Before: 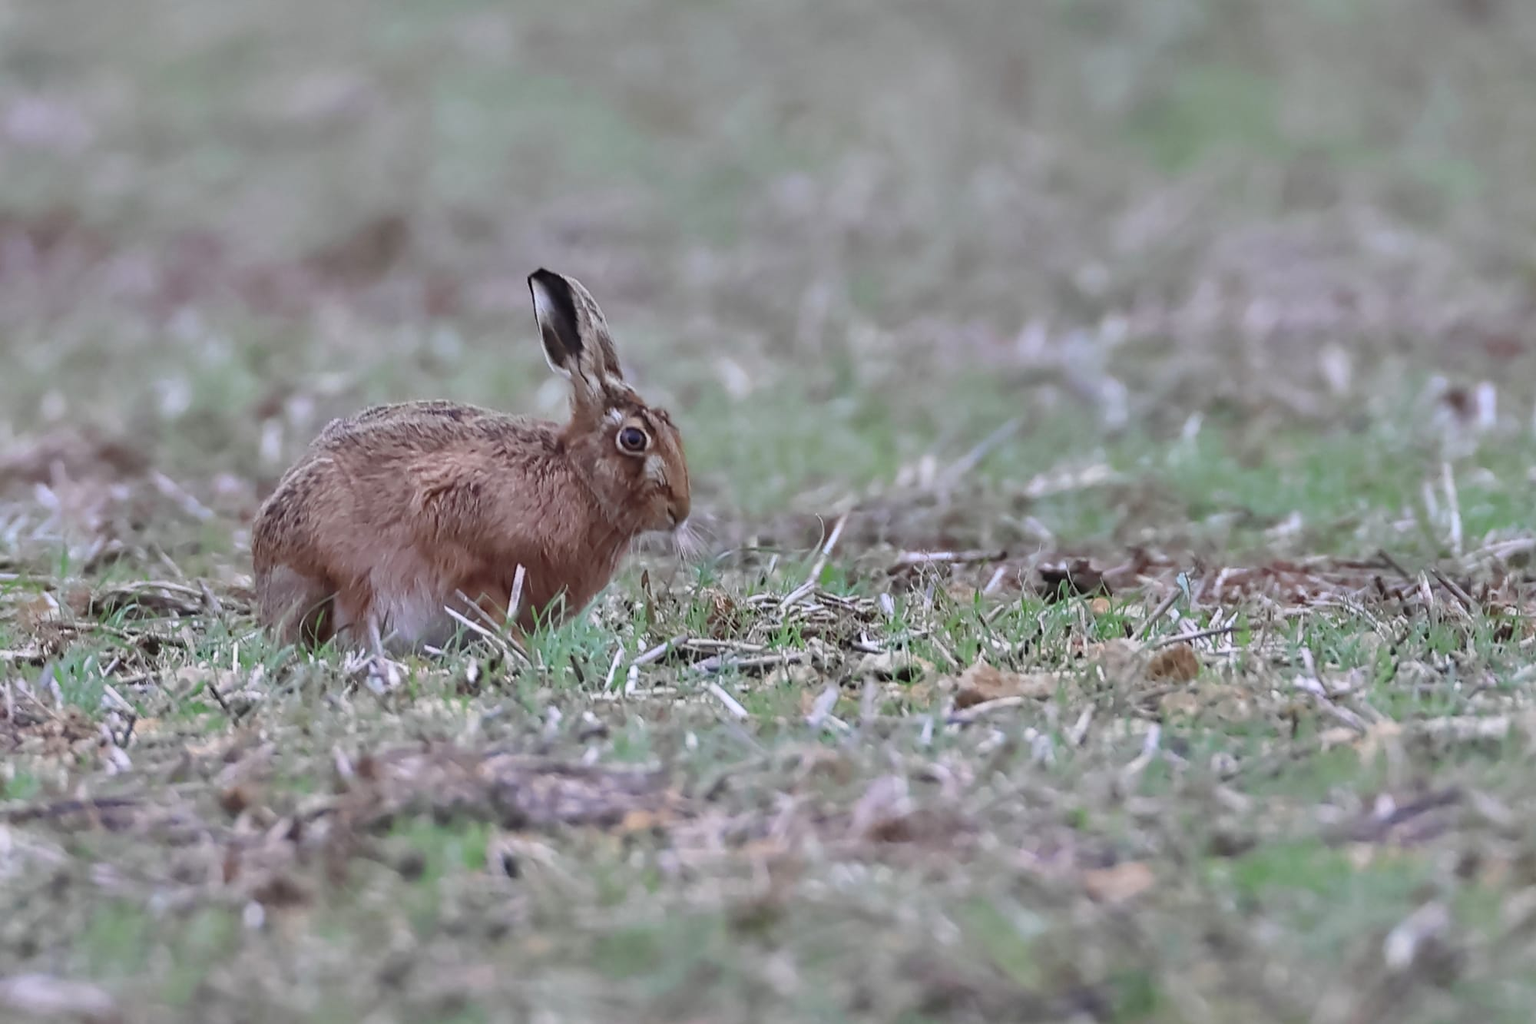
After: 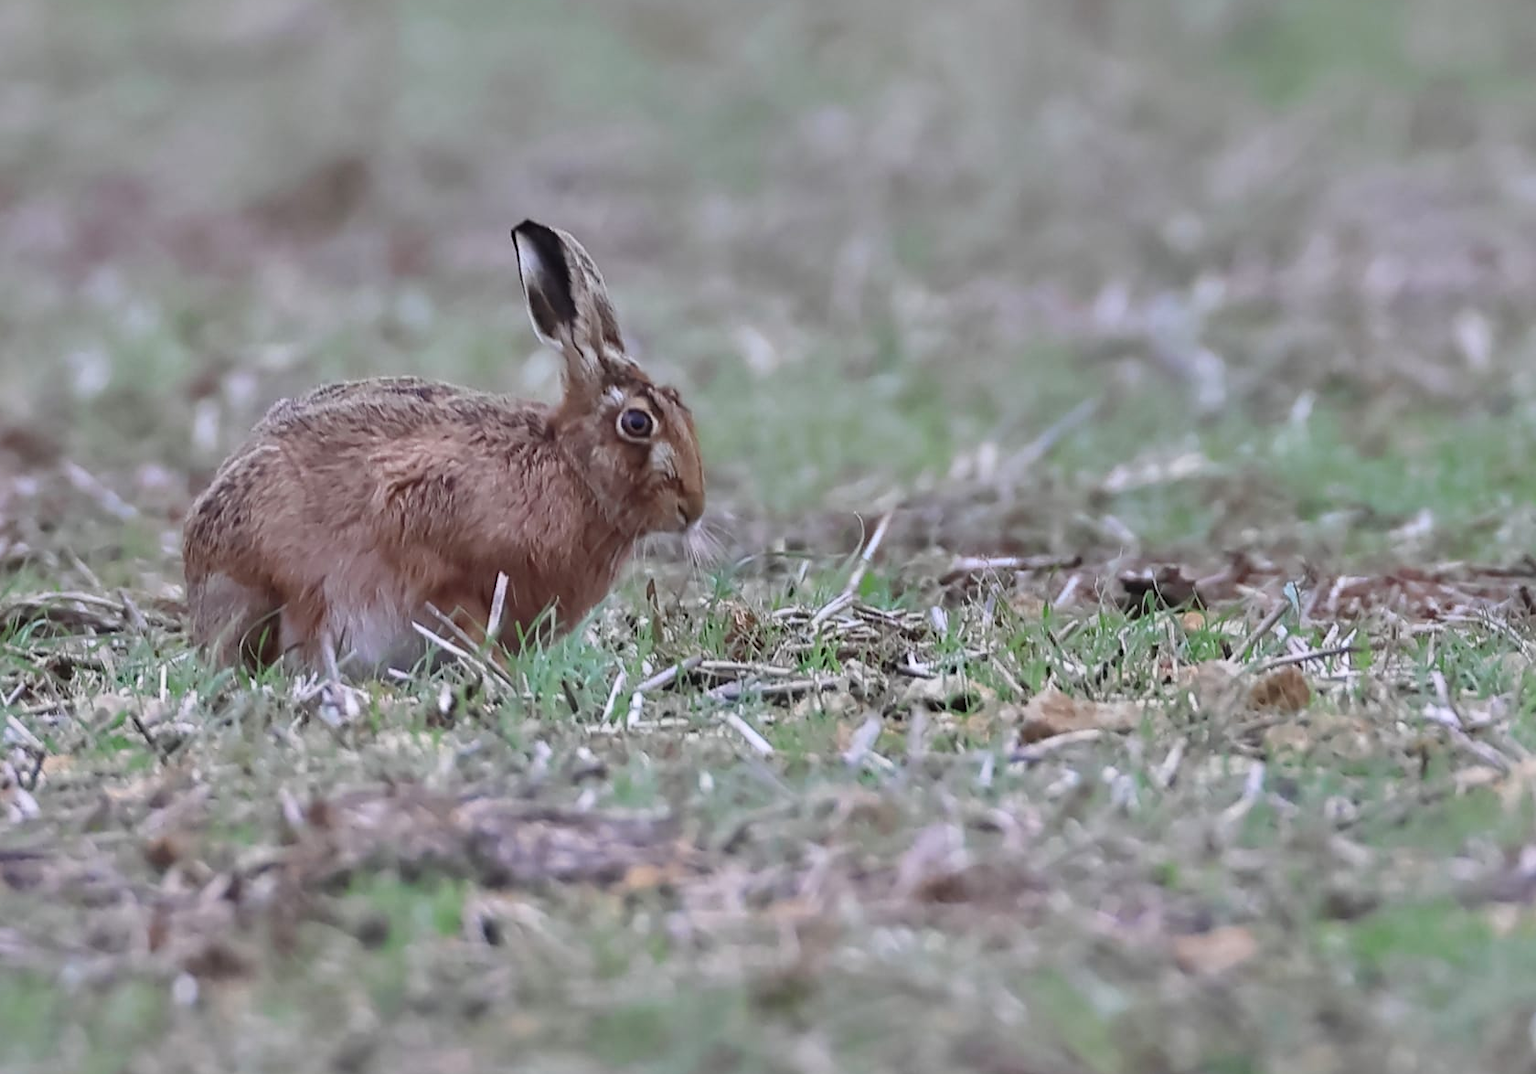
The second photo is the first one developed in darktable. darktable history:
crop: left 6.408%, top 8.179%, right 9.546%, bottom 3.605%
